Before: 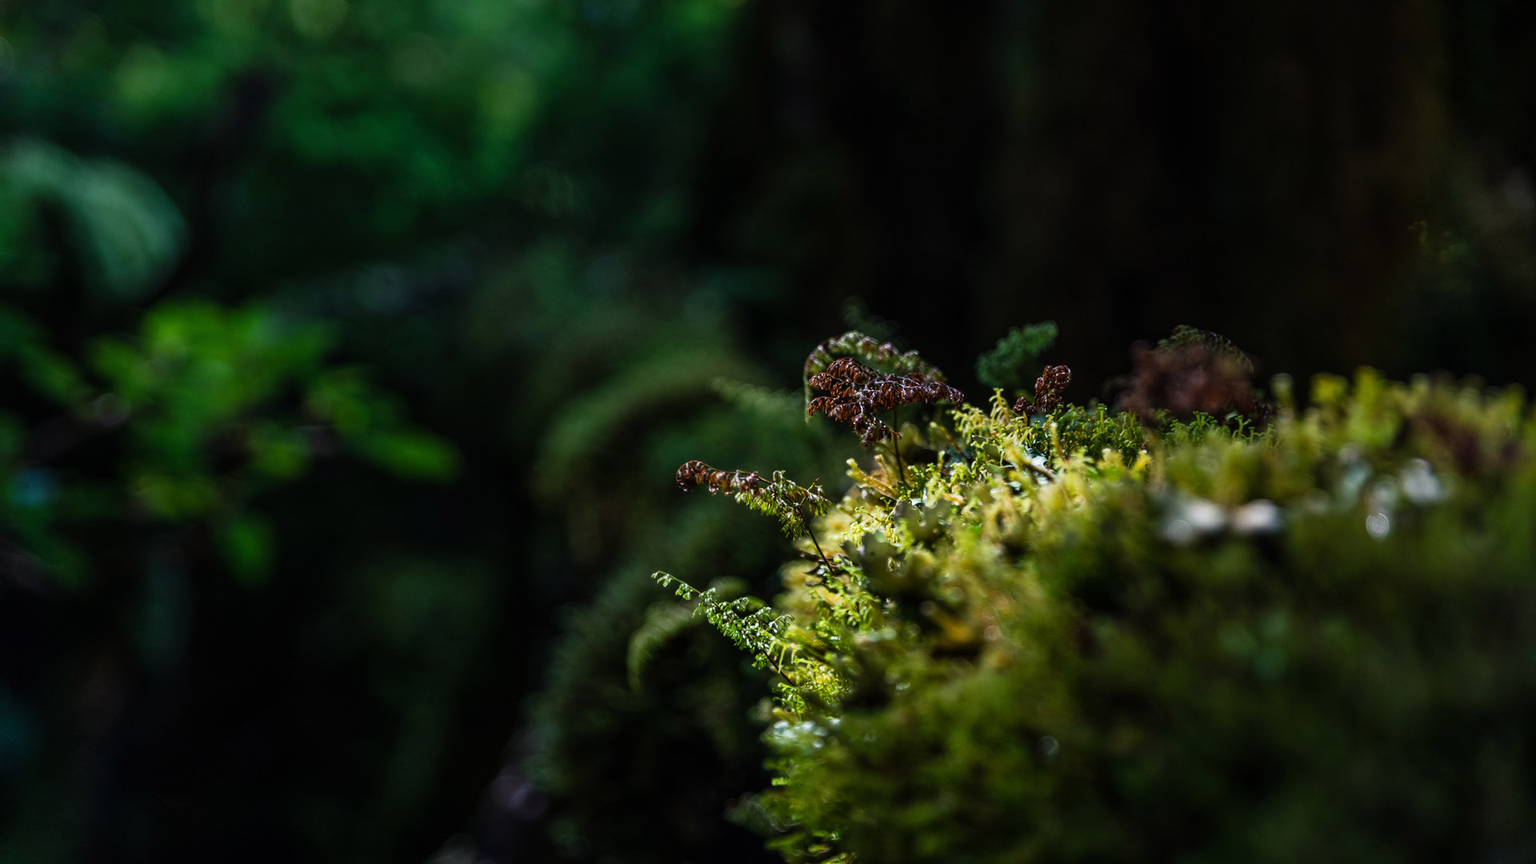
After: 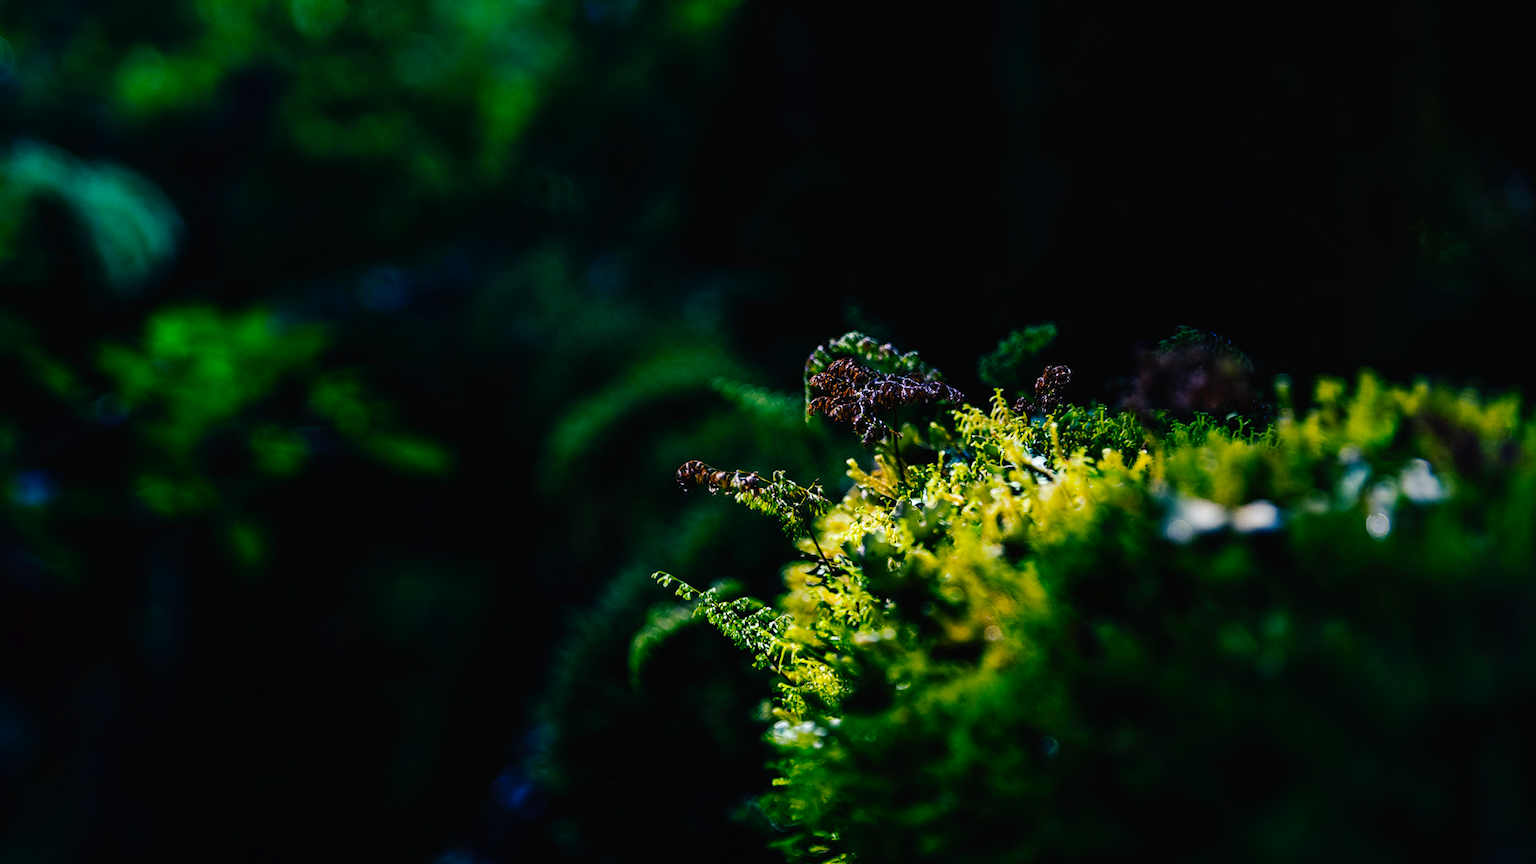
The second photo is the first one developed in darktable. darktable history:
tone curve: curves: ch0 [(0, 0) (0.003, 0.012) (0.011, 0.014) (0.025, 0.019) (0.044, 0.028) (0.069, 0.039) (0.1, 0.056) (0.136, 0.093) (0.177, 0.147) (0.224, 0.214) (0.277, 0.29) (0.335, 0.381) (0.399, 0.476) (0.468, 0.557) (0.543, 0.635) (0.623, 0.697) (0.709, 0.764) (0.801, 0.831) (0.898, 0.917) (1, 1)], preserve colors none
color balance rgb: shadows lift › luminance -40.856%, shadows lift › chroma 13.862%, shadows lift › hue 256.95°, linear chroma grading › global chroma 15.273%, perceptual saturation grading › global saturation 19.27%, contrast 5.231%
contrast brightness saturation: saturation -0.02
